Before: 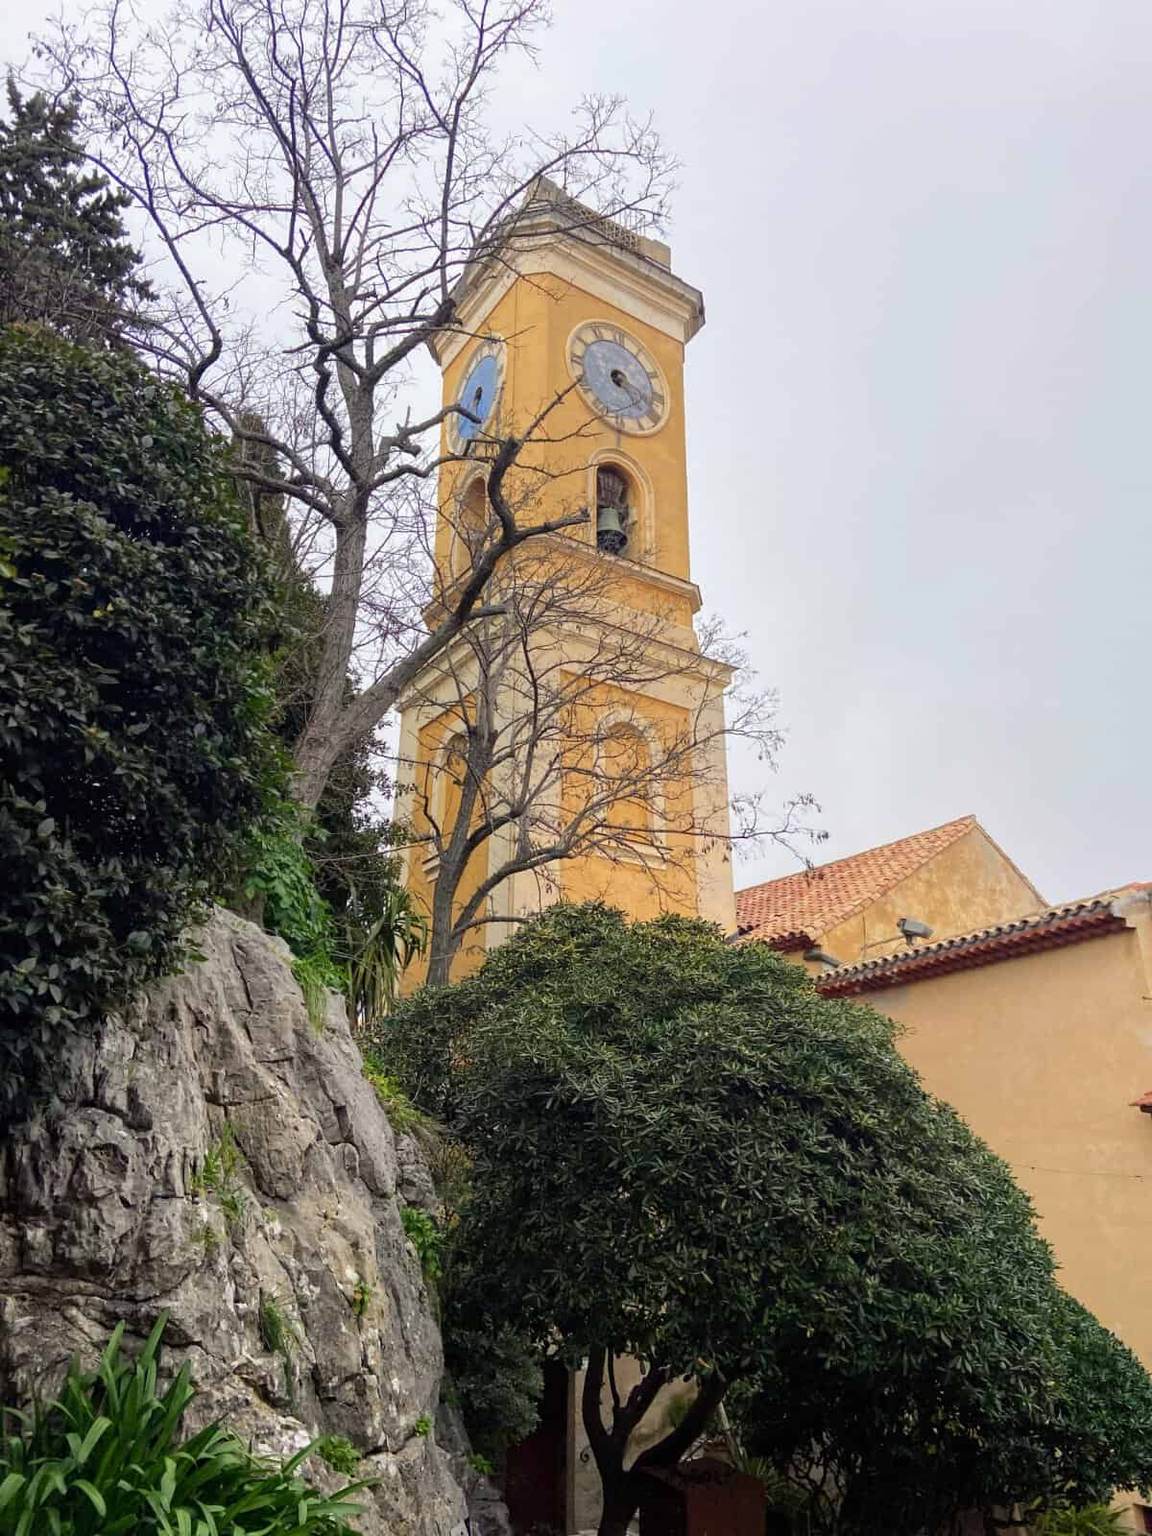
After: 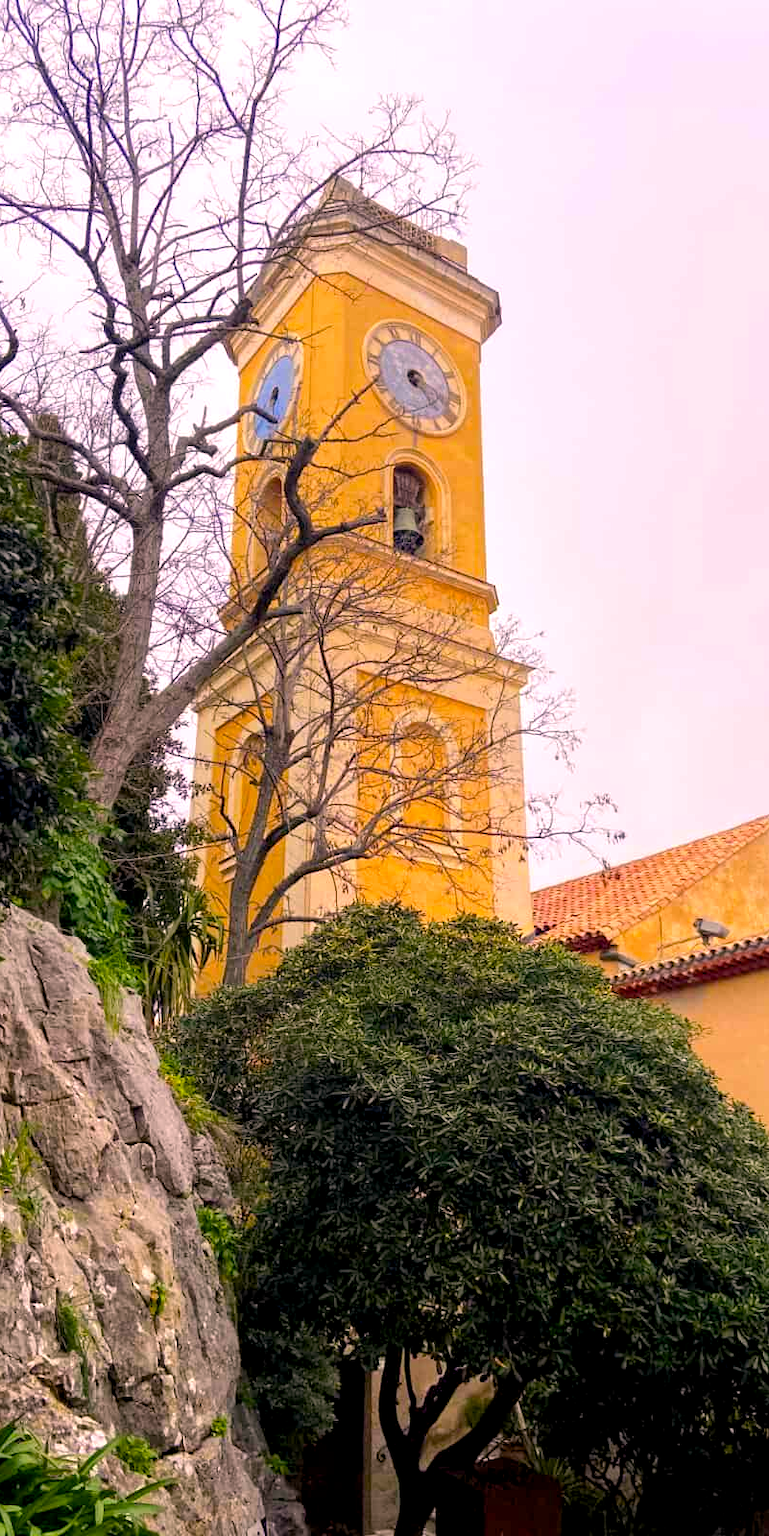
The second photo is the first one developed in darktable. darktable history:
color correction: highlights a* 14.52, highlights b* 4.84
exposure: black level correction 0.005, exposure 0.286 EV, compensate highlight preservation false
crop and rotate: left 17.732%, right 15.423%
color balance rgb: perceptual saturation grading › global saturation 30%, global vibrance 20%
